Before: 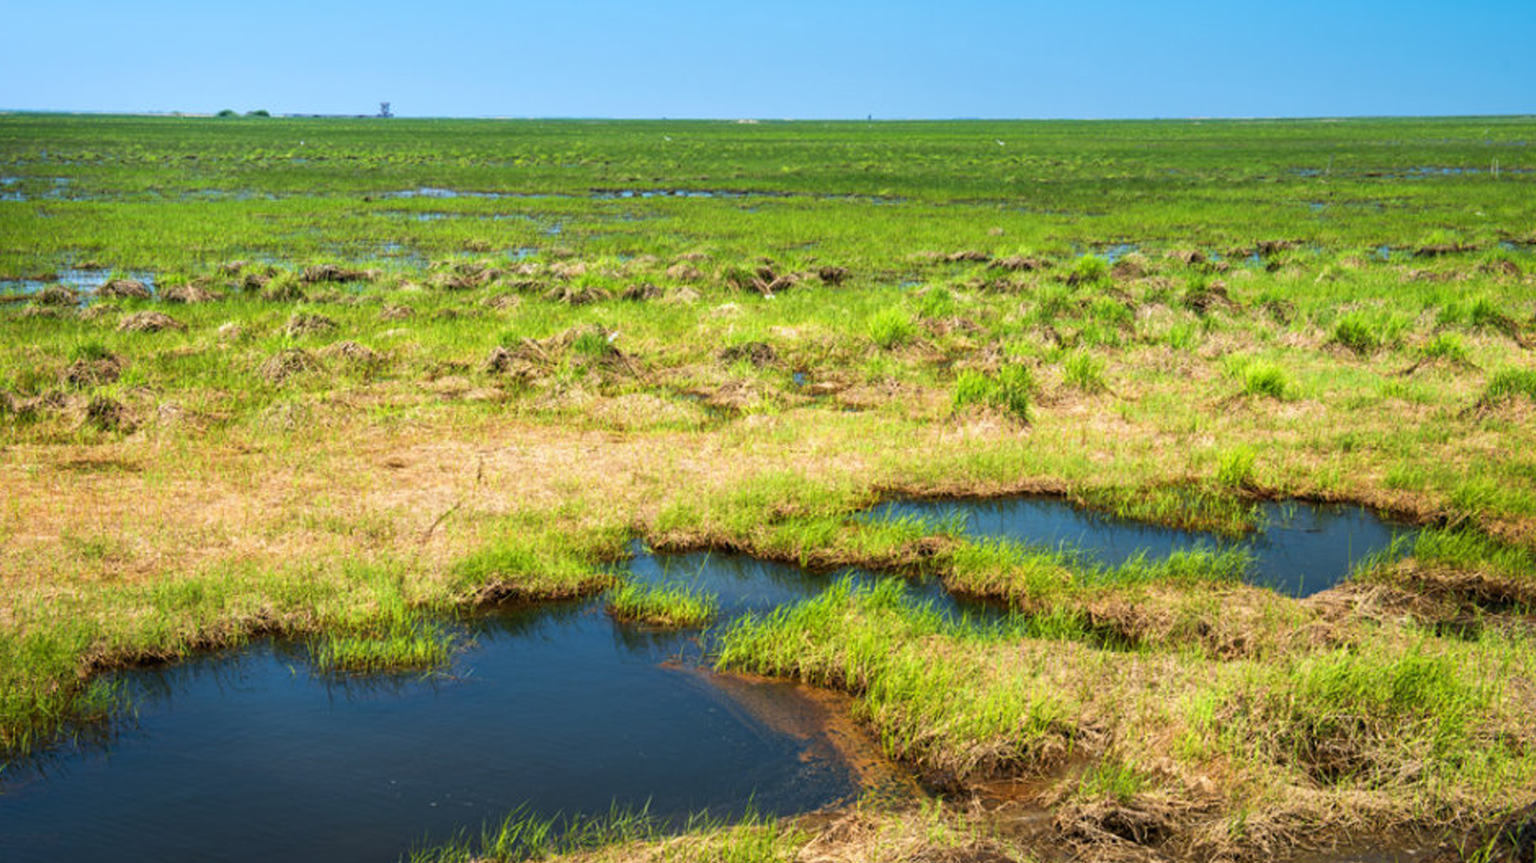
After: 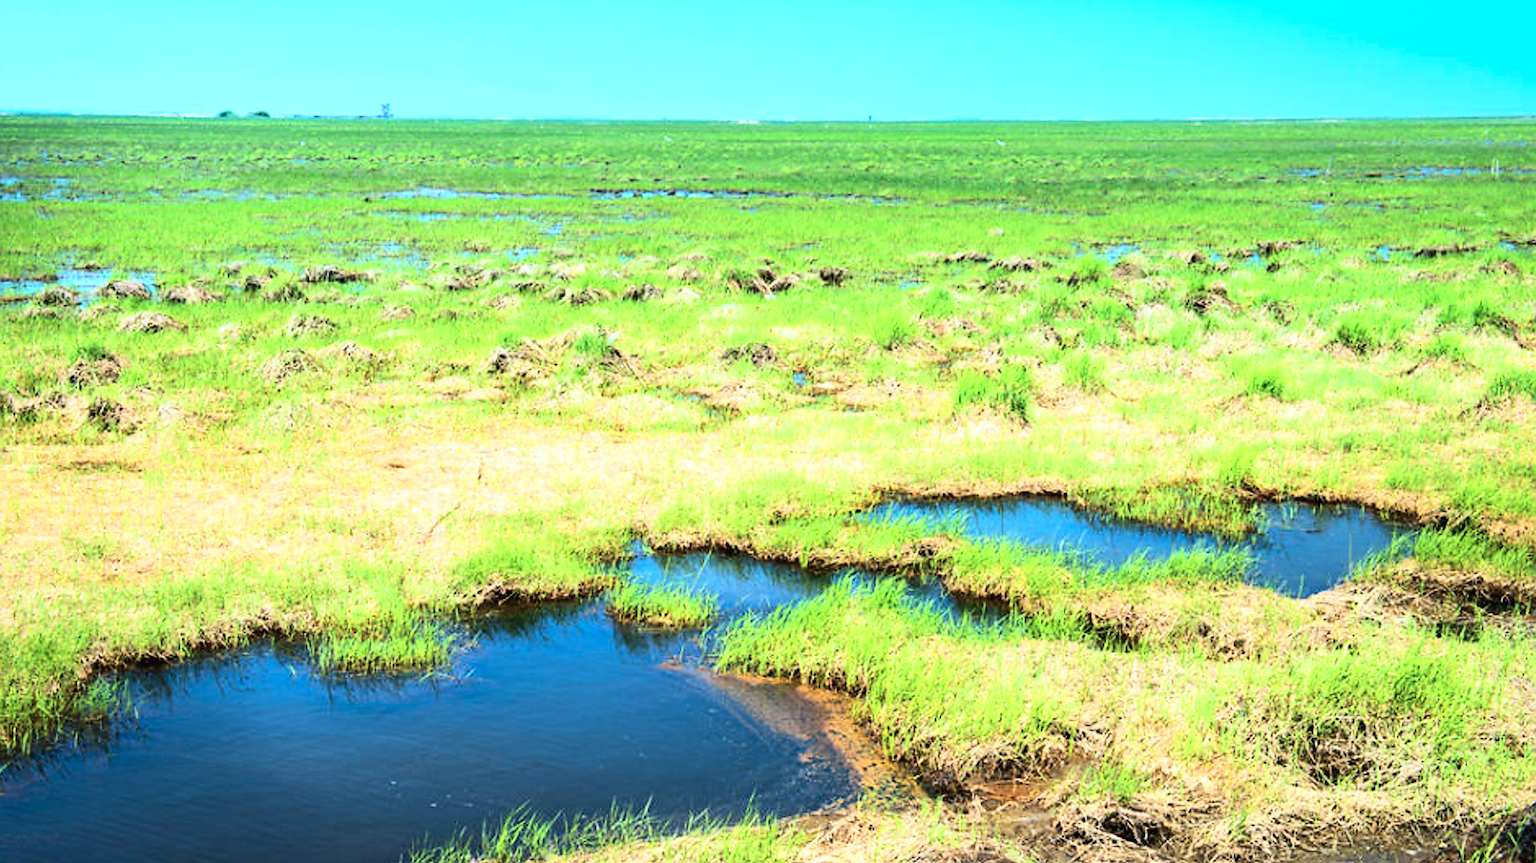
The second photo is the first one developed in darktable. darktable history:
color calibration: illuminant as shot in camera, x 0.384, y 0.38, temperature 3987.96 K
sharpen: amount 1.993
base curve: curves: ch0 [(0, 0.003) (0.001, 0.002) (0.006, 0.004) (0.02, 0.022) (0.048, 0.086) (0.094, 0.234) (0.162, 0.431) (0.258, 0.629) (0.385, 0.8) (0.548, 0.918) (0.751, 0.988) (1, 1)]
